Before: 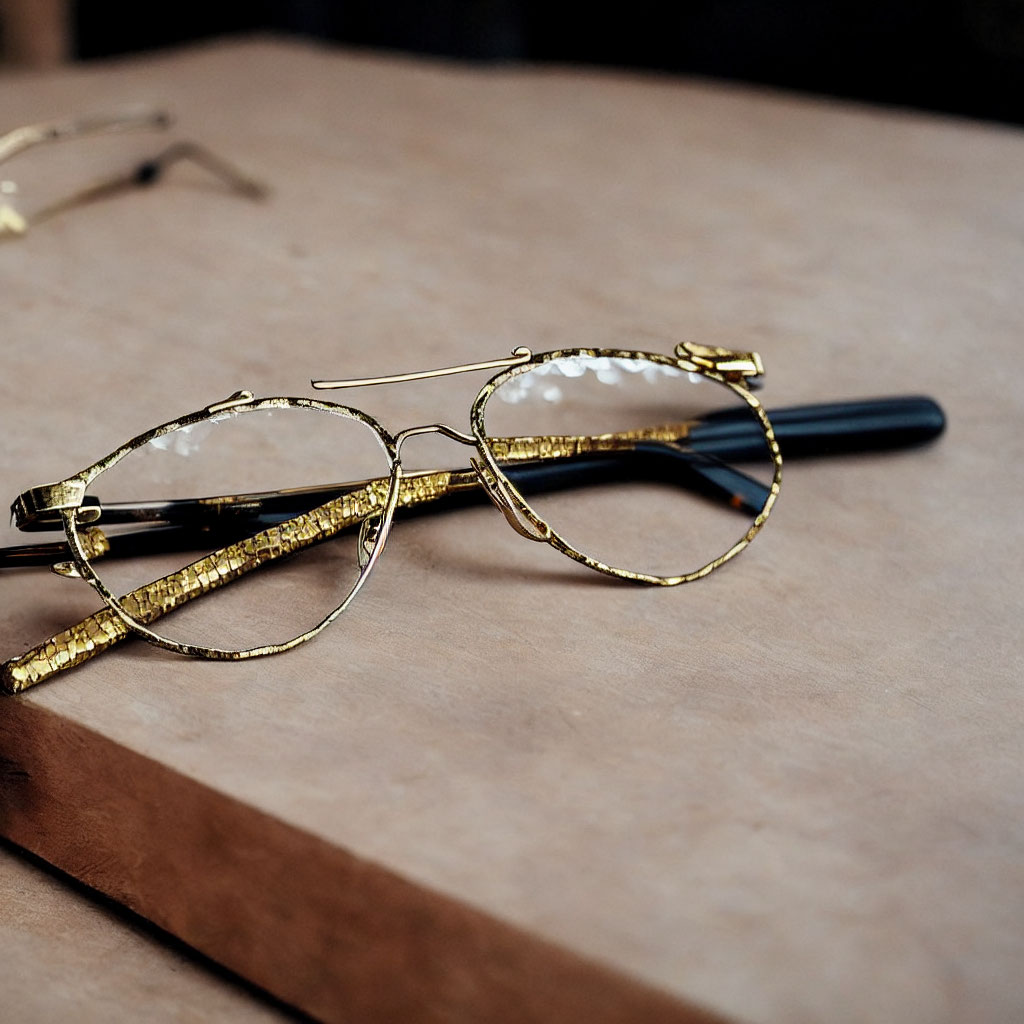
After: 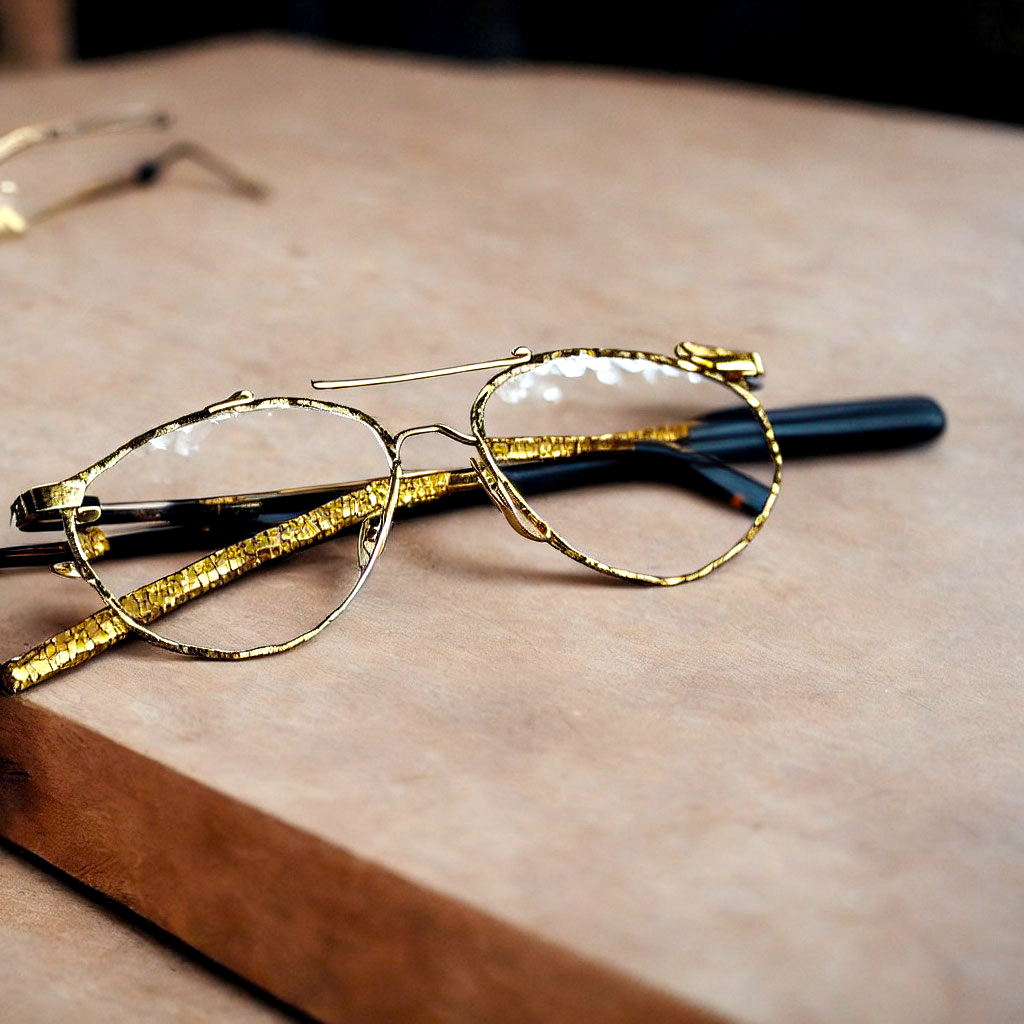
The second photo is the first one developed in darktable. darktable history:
exposure: black level correction 0.001, exposure 0.5 EV, compensate exposure bias true, compensate highlight preservation false
color balance: output saturation 120%
